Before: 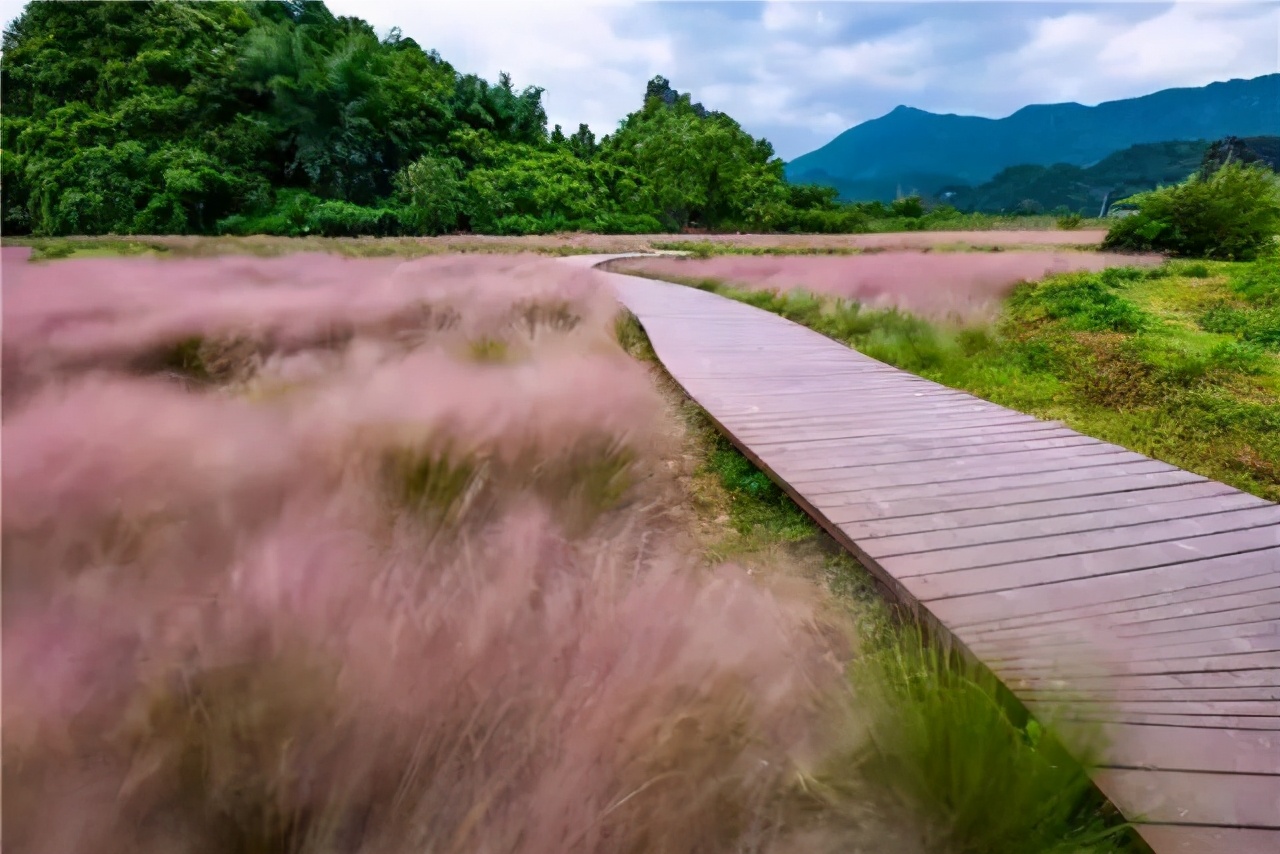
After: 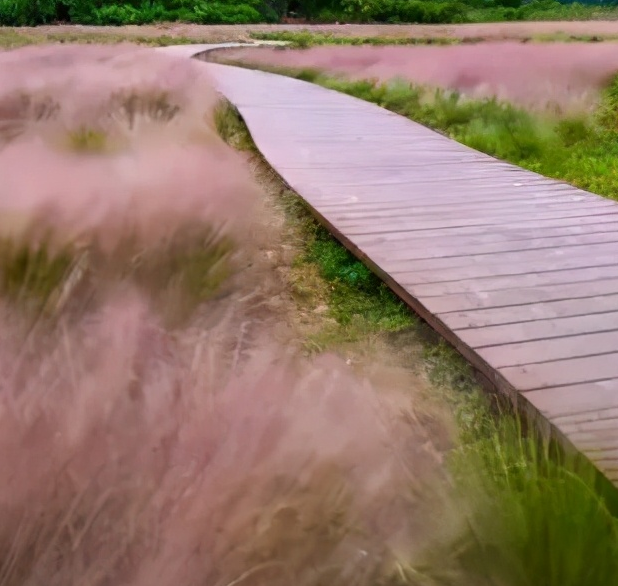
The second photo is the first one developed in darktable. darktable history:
crop: left 31.379%, top 24.658%, right 20.326%, bottom 6.628%
tone equalizer: on, module defaults
